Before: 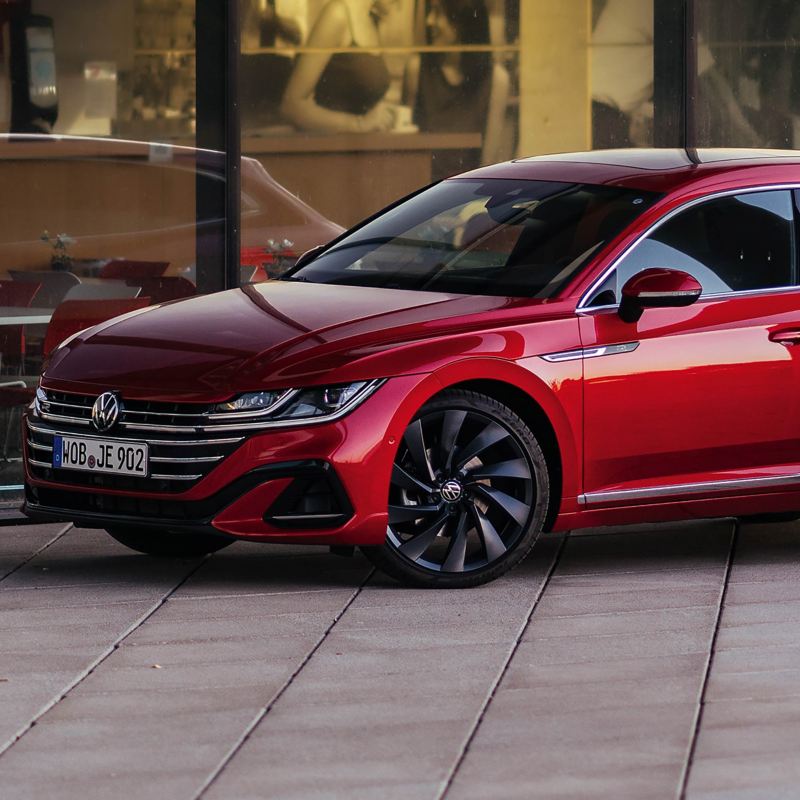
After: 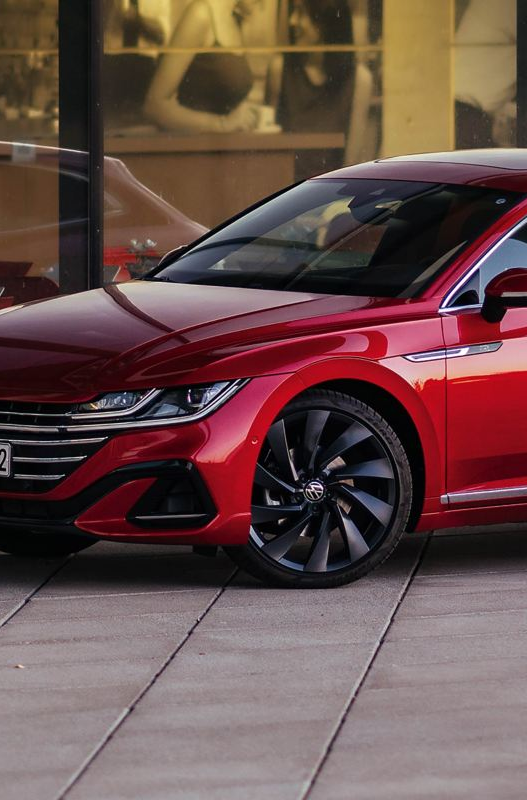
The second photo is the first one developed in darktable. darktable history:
tone equalizer: on, module defaults
crop: left 17.146%, right 16.895%
